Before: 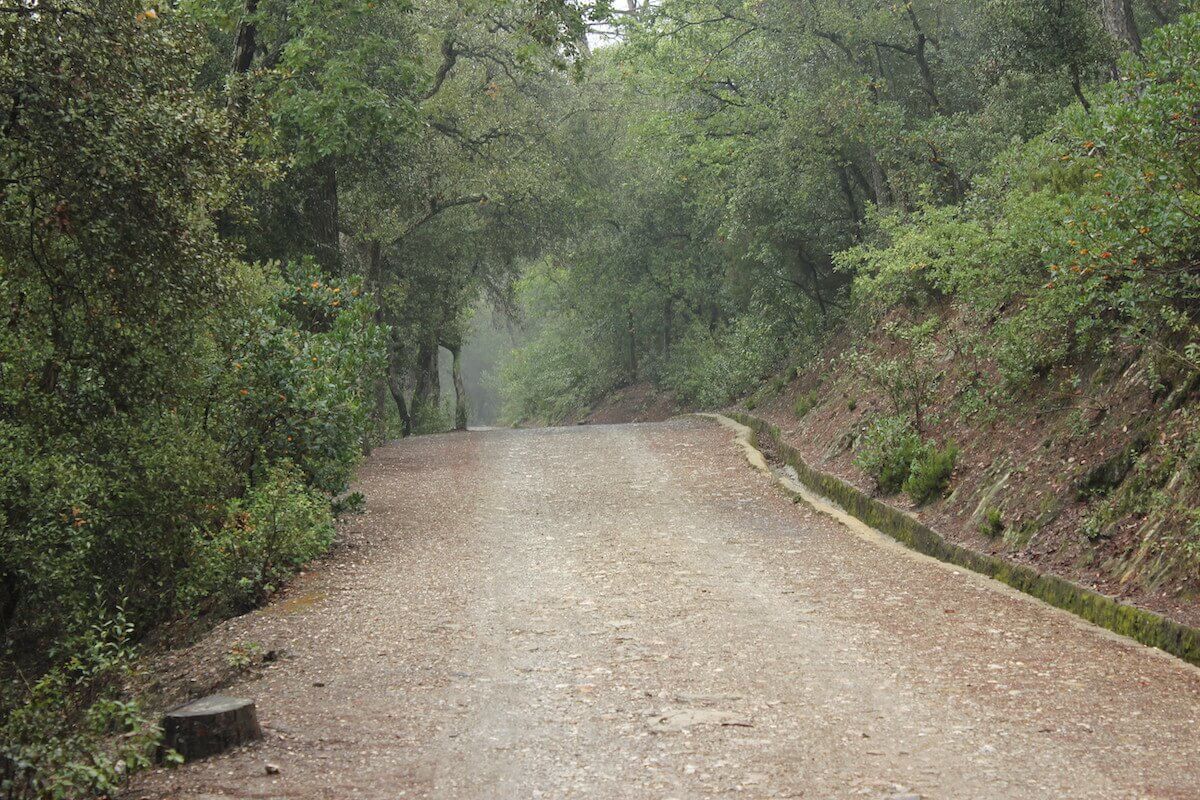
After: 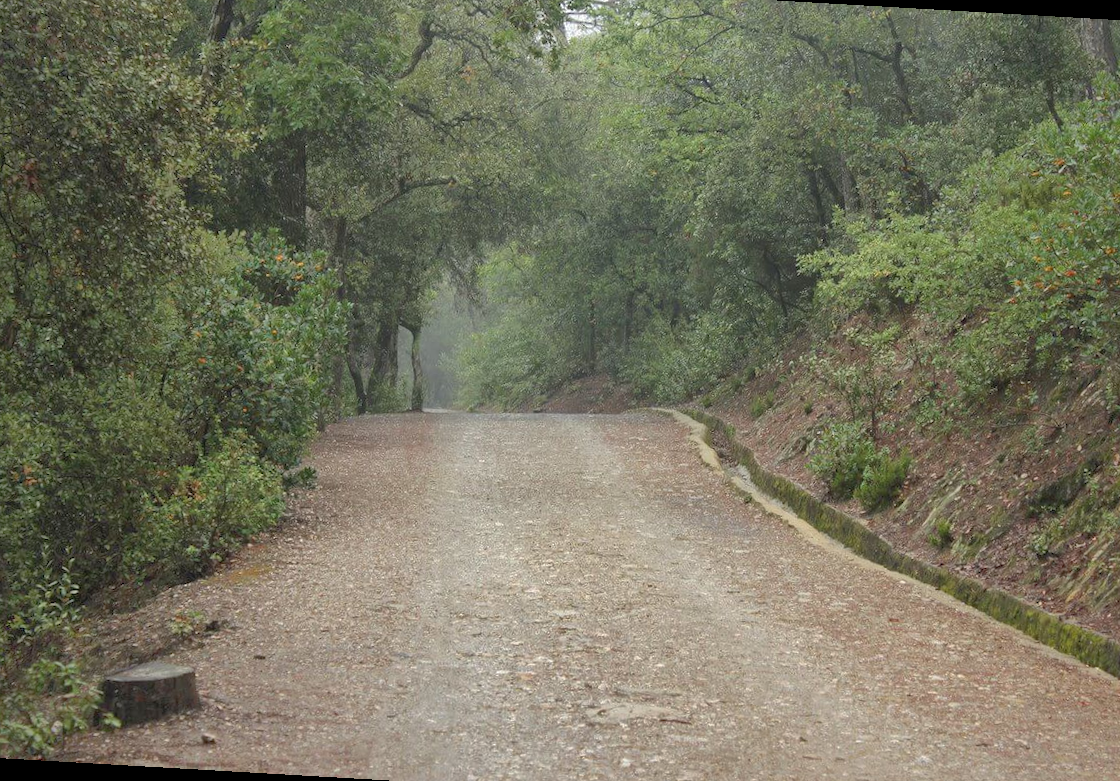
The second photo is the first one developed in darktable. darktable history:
shadows and highlights: shadows 58.76, highlights -59.9
crop and rotate: angle -3.29°, left 5.298%, top 5.219%, right 4.632%, bottom 4.74%
